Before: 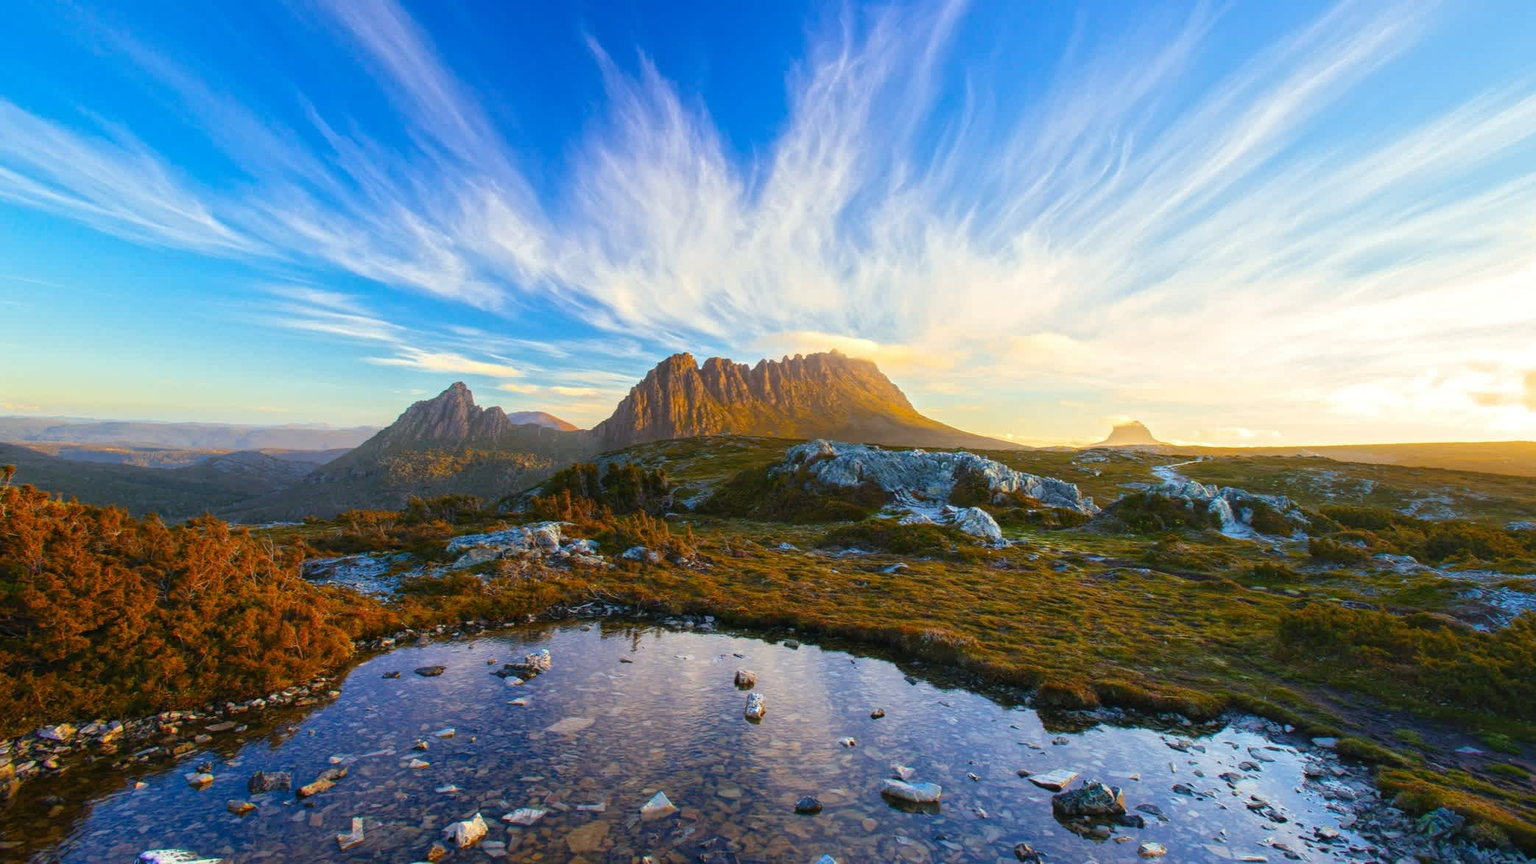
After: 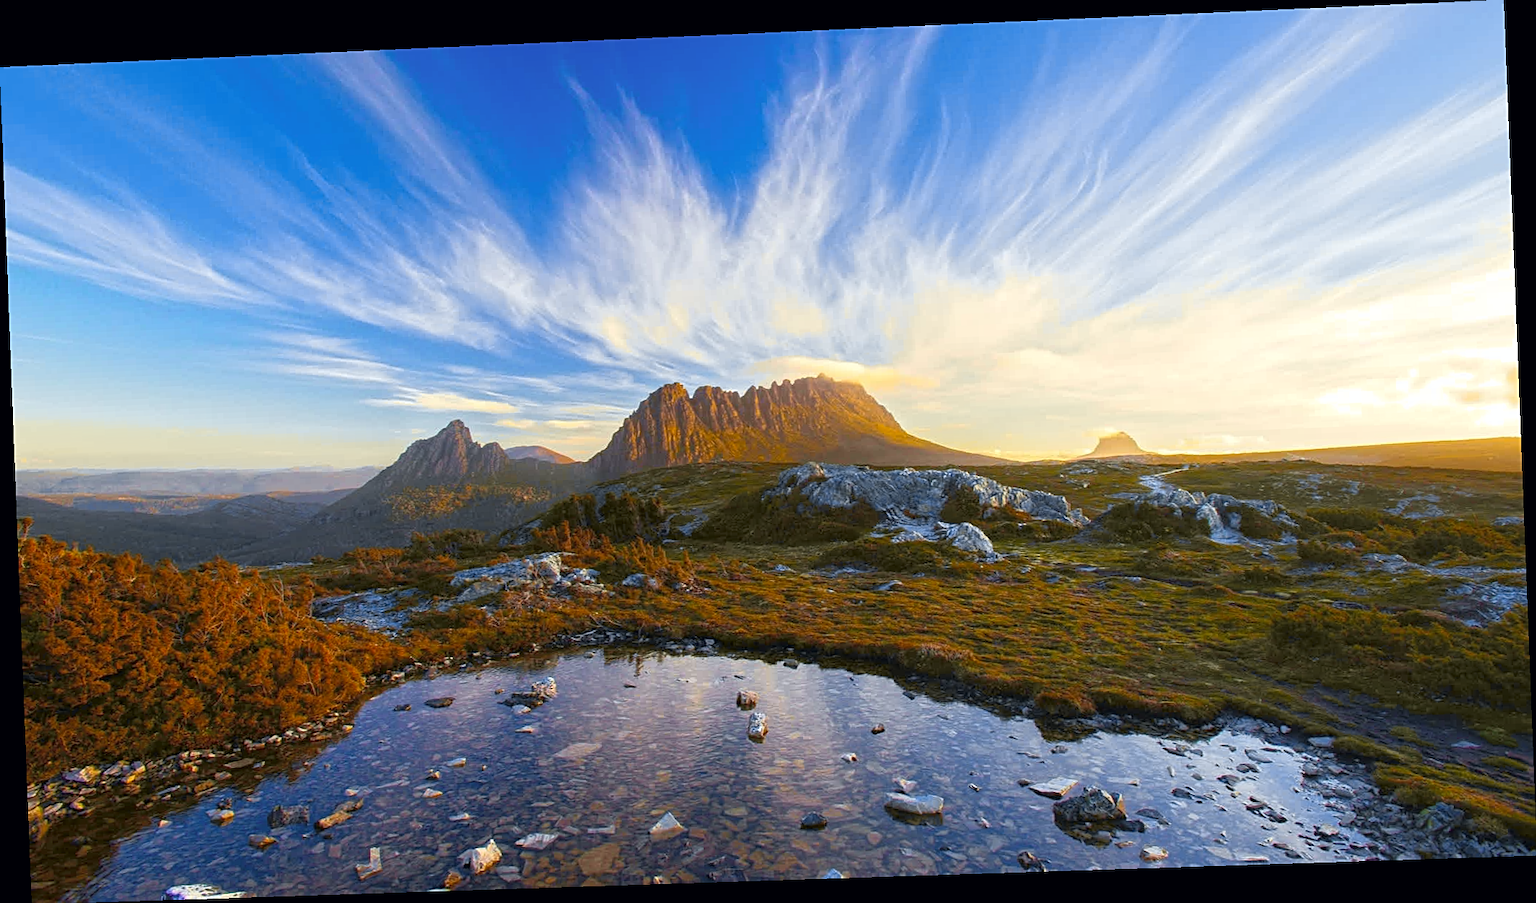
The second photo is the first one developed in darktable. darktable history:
rotate and perspective: rotation -2.22°, lens shift (horizontal) -0.022, automatic cropping off
tone curve: curves: ch0 [(0, 0) (0.15, 0.17) (0.452, 0.437) (0.611, 0.588) (0.751, 0.749) (1, 1)]; ch1 [(0, 0) (0.325, 0.327) (0.412, 0.45) (0.453, 0.484) (0.5, 0.501) (0.541, 0.55) (0.617, 0.612) (0.695, 0.697) (1, 1)]; ch2 [(0, 0) (0.386, 0.397) (0.452, 0.459) (0.505, 0.498) (0.524, 0.547) (0.574, 0.566) (0.633, 0.641) (1, 1)], color space Lab, independent channels, preserve colors none
sharpen: on, module defaults
